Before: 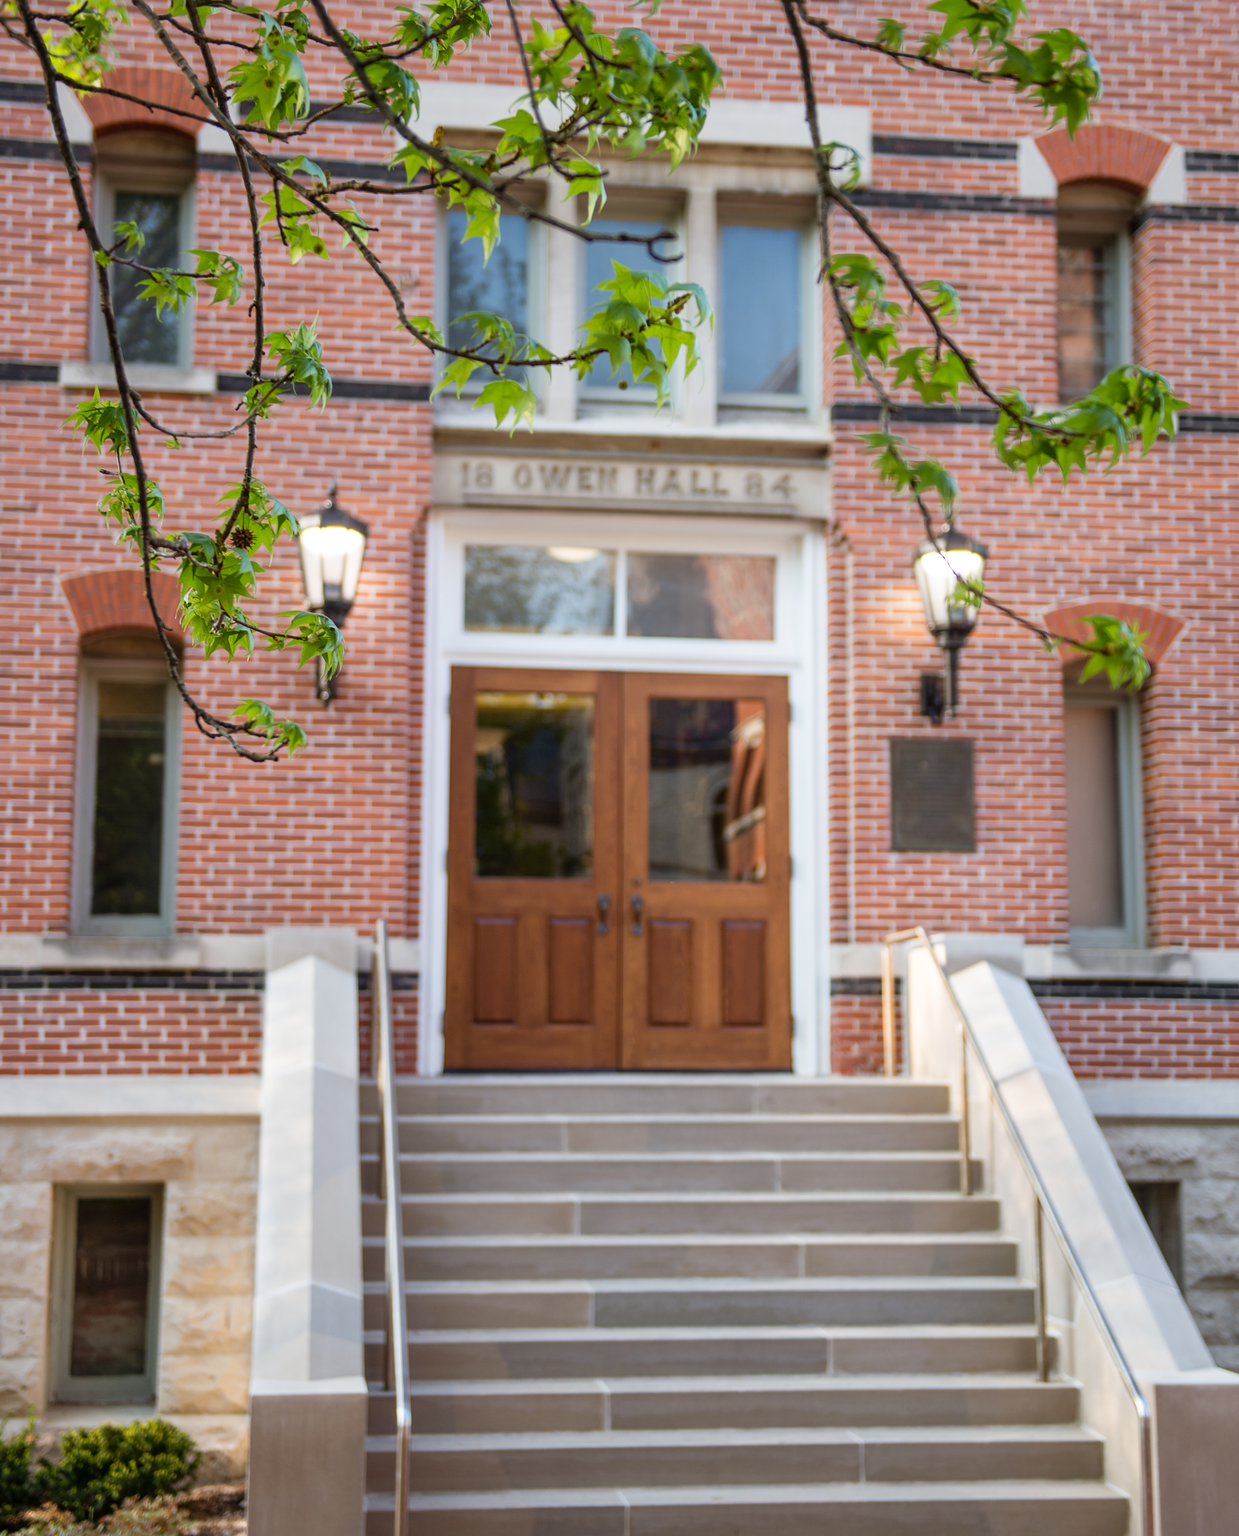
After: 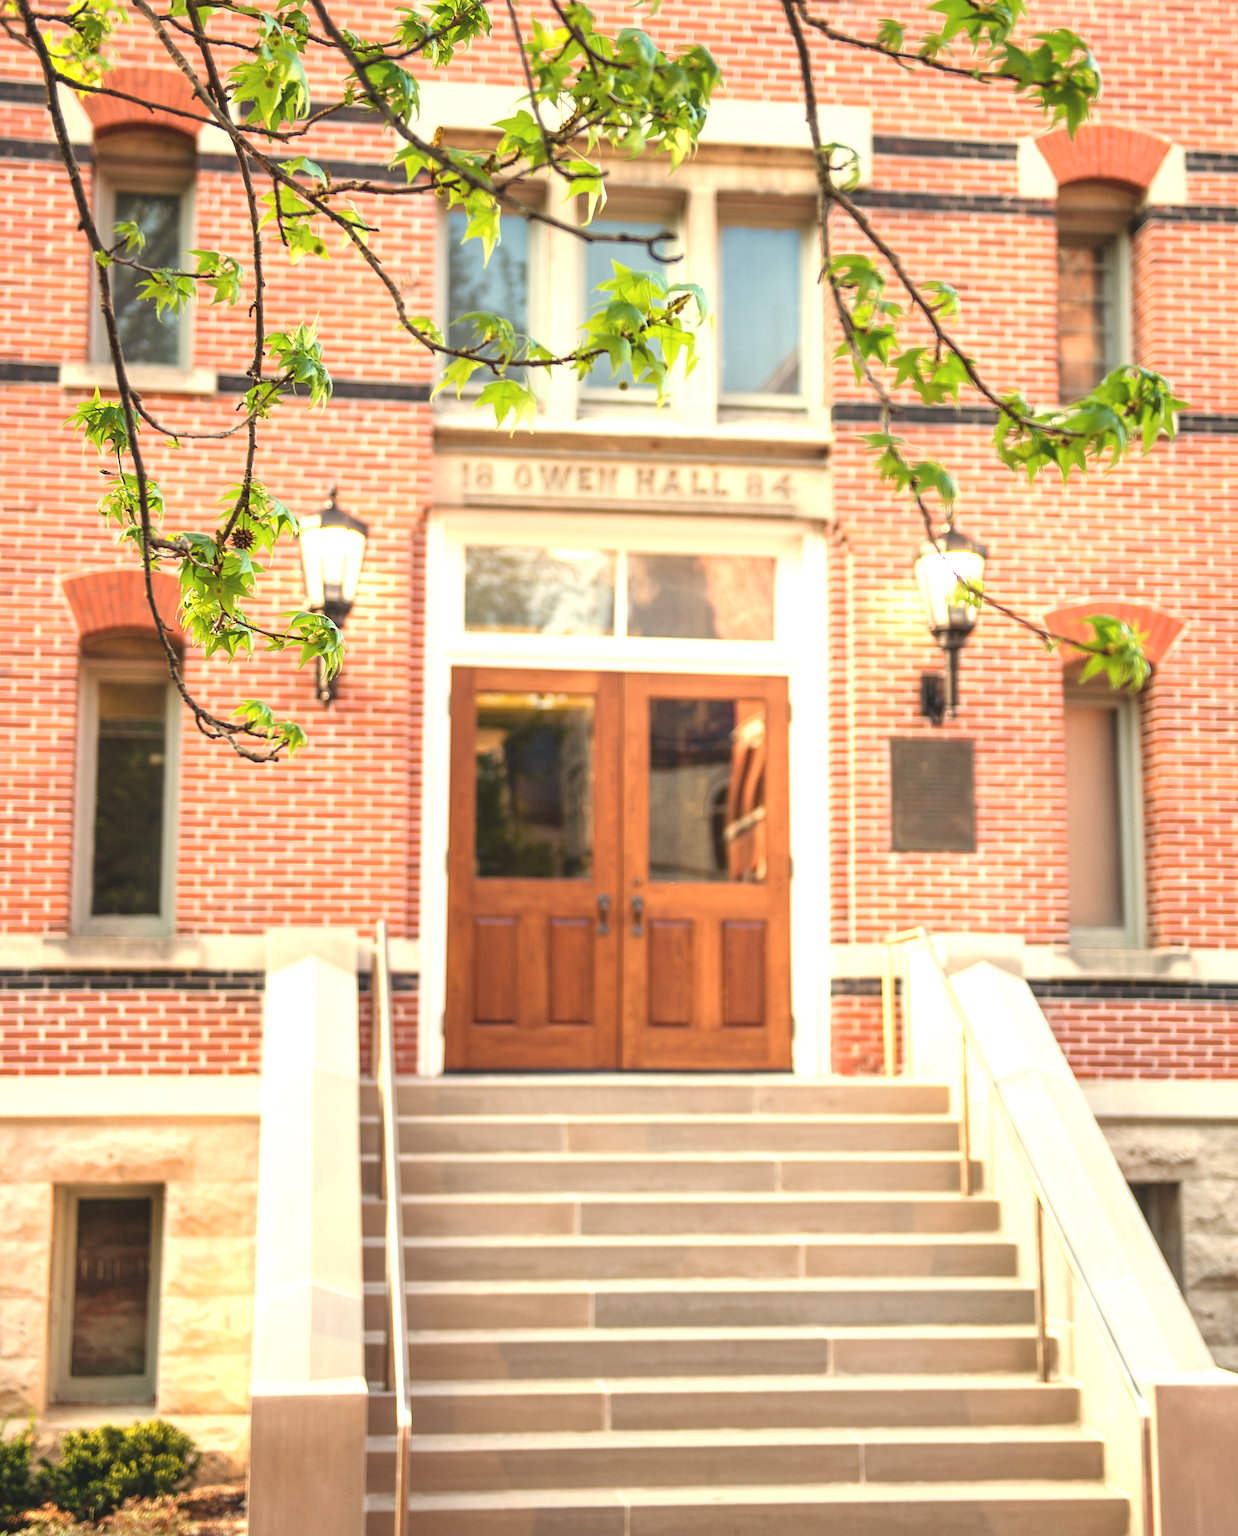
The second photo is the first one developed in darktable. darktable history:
white balance: red 1.138, green 0.996, blue 0.812
sharpen: on, module defaults
exposure: black level correction -0.005, exposure 1 EV, compensate highlight preservation false
